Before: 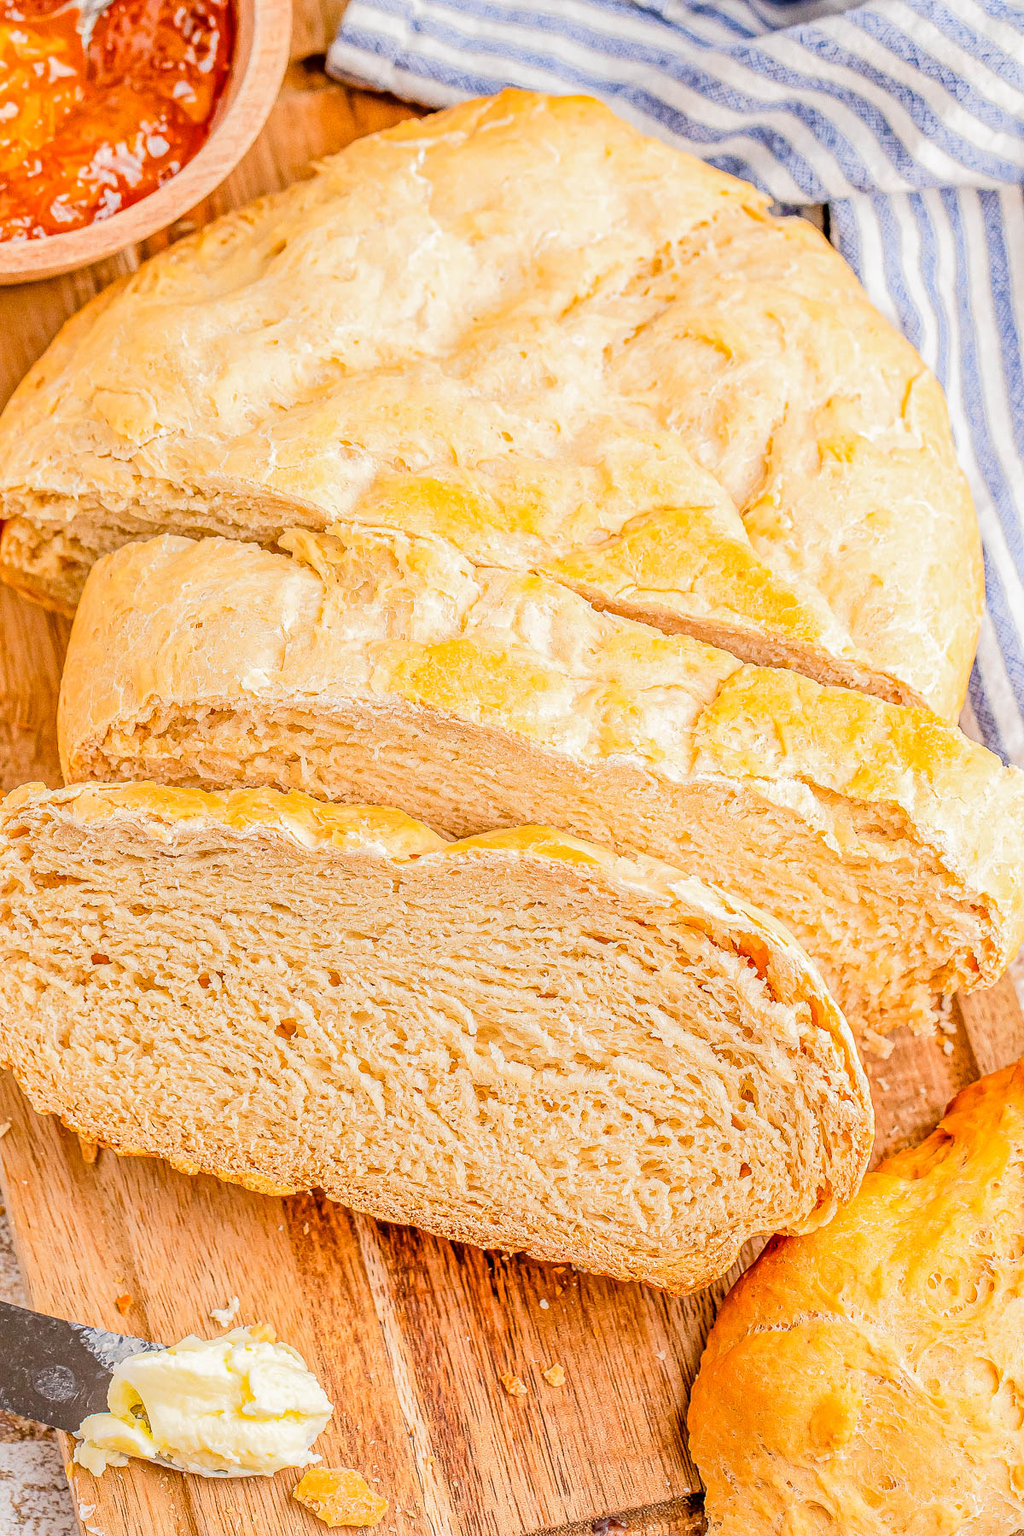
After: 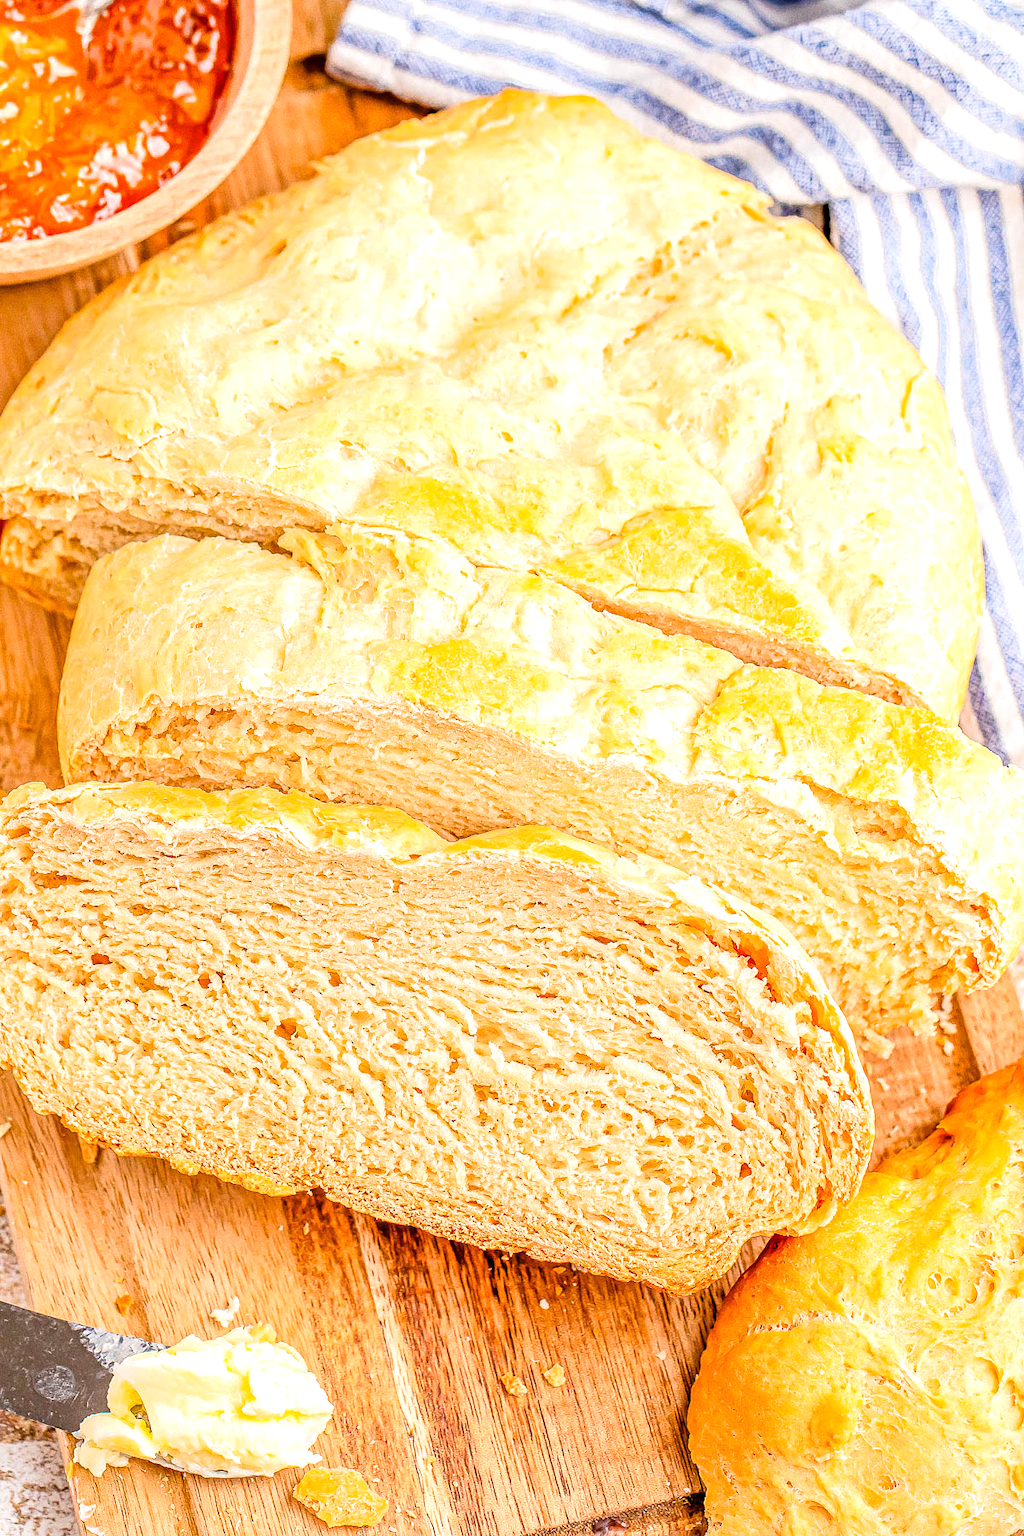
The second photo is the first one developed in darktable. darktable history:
exposure: exposure 0.426 EV, compensate highlight preservation false
white balance: emerald 1
